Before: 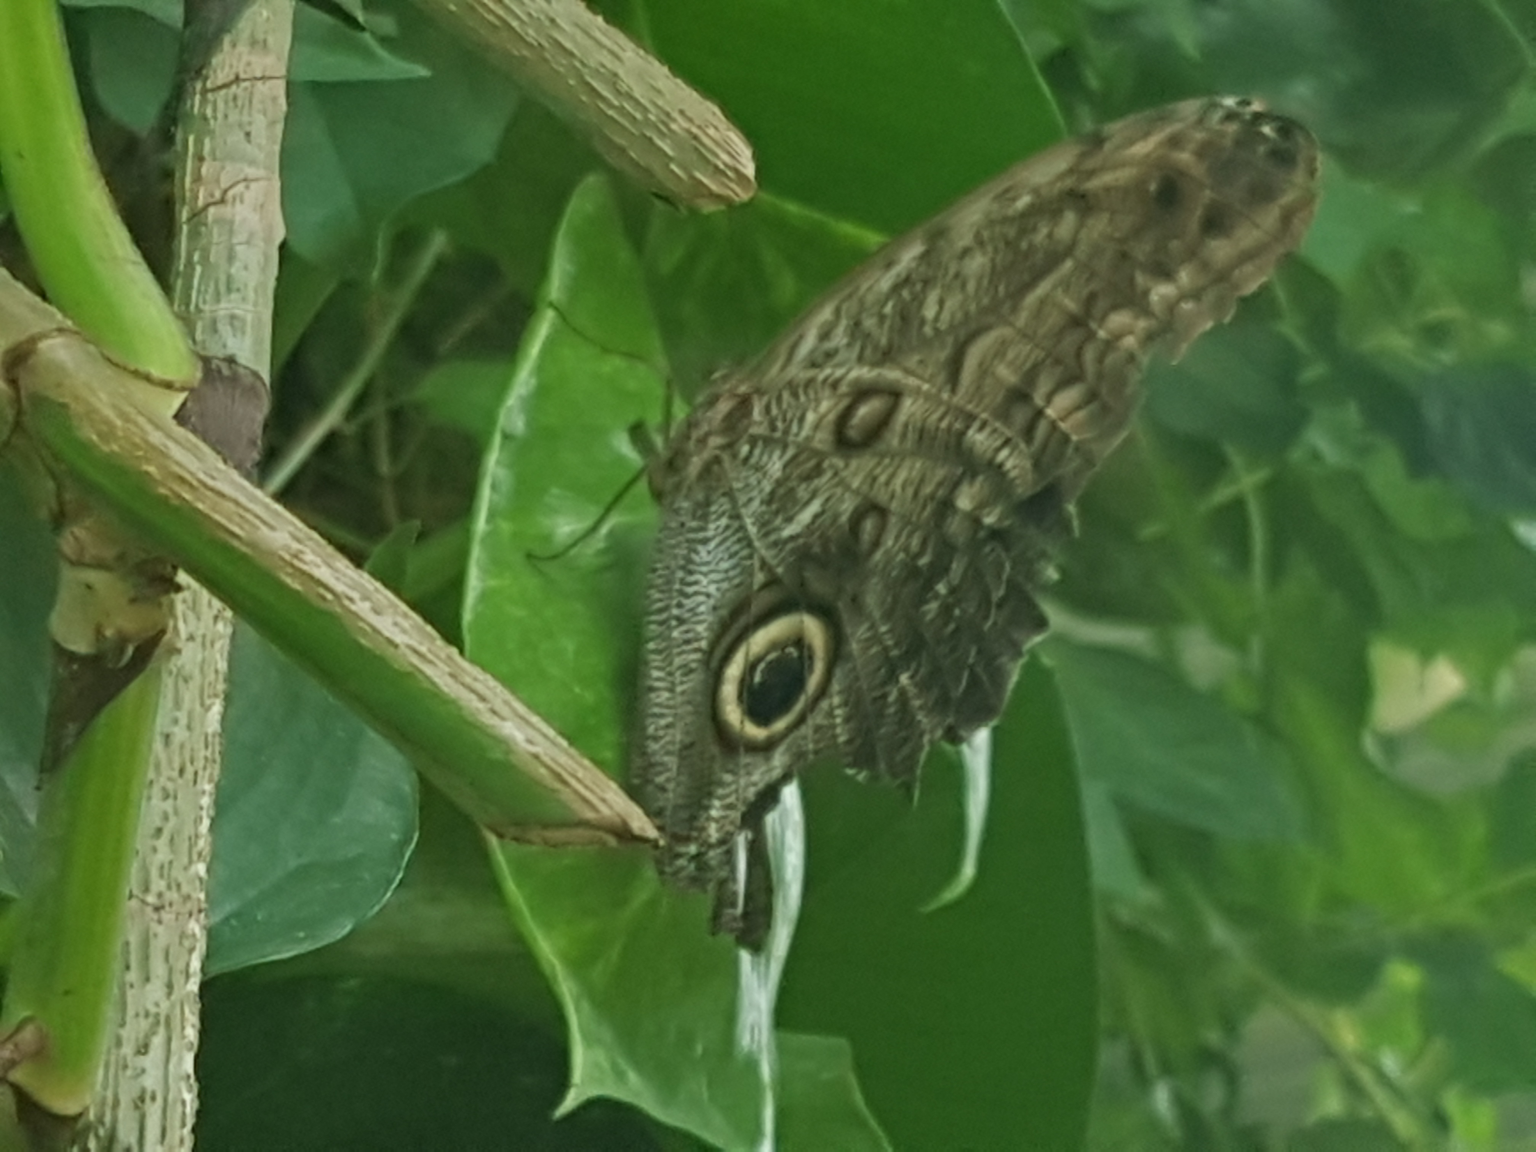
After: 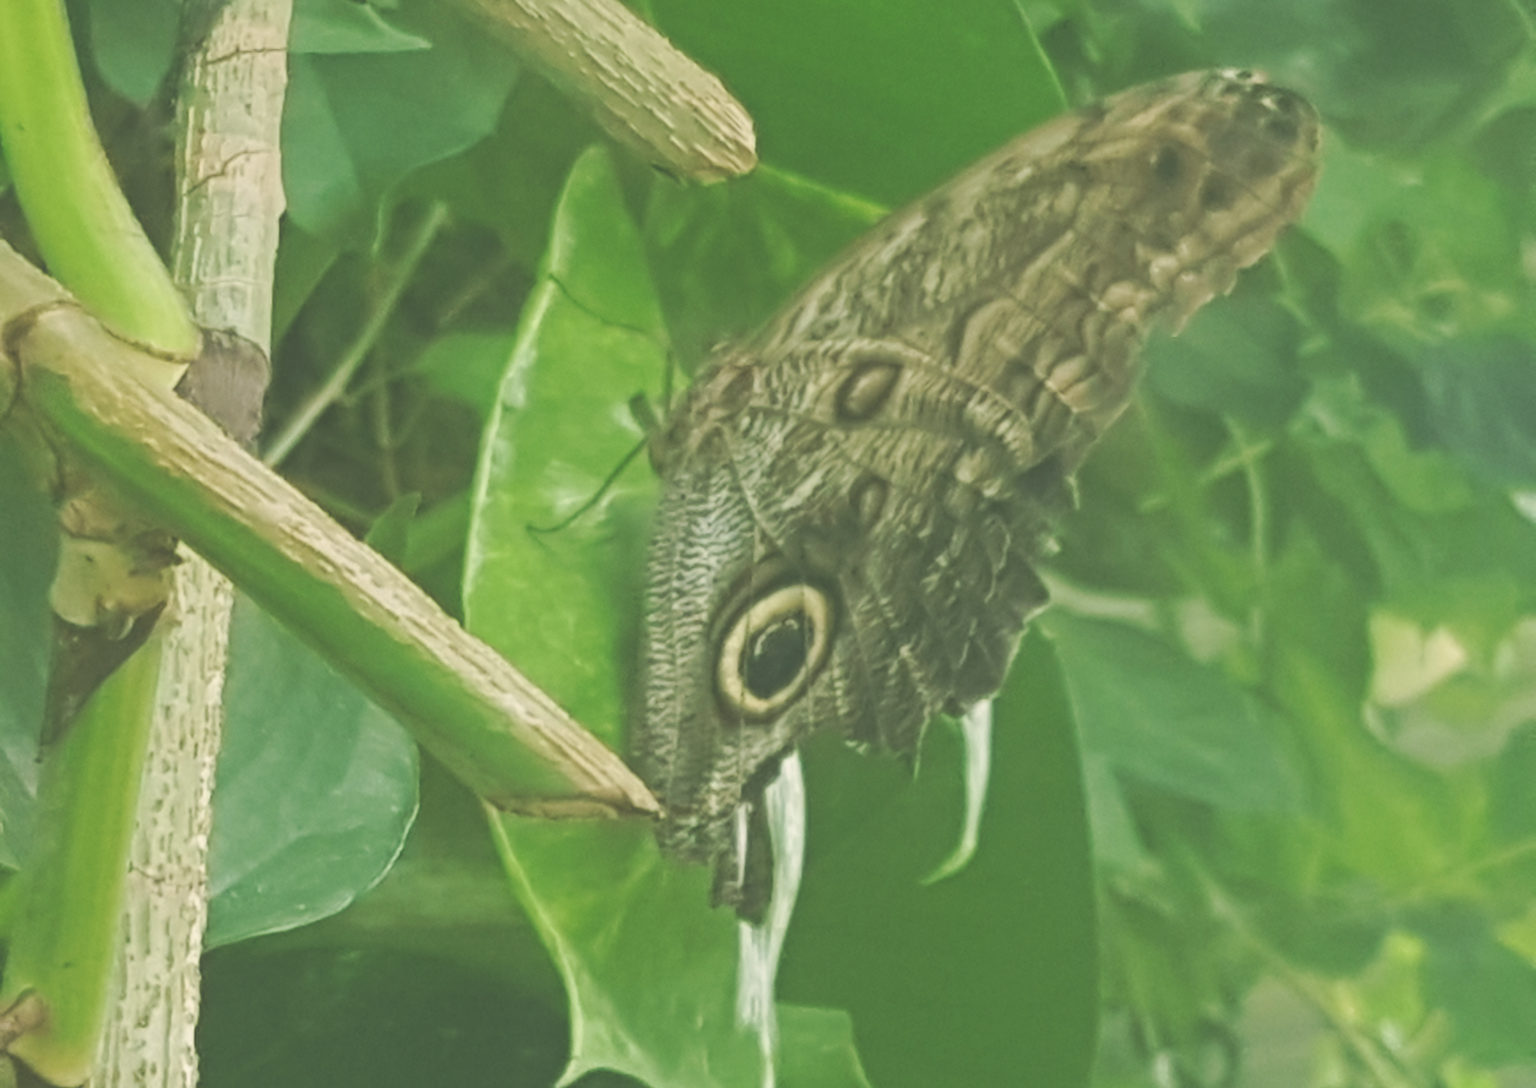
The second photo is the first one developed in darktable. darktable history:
crop and rotate: top 2.479%, bottom 3.018%
contrast equalizer: octaves 7, y [[0.6 ×6], [0.55 ×6], [0 ×6], [0 ×6], [0 ×6]], mix -0.2
color correction: highlights a* 4.02, highlights b* 4.98, shadows a* -7.55, shadows b* 4.98
exposure: black level correction -0.062, exposure -0.05 EV, compensate highlight preservation false
base curve: curves: ch0 [(0, 0) (0.036, 0.025) (0.121, 0.166) (0.206, 0.329) (0.605, 0.79) (1, 1)], preserve colors none
